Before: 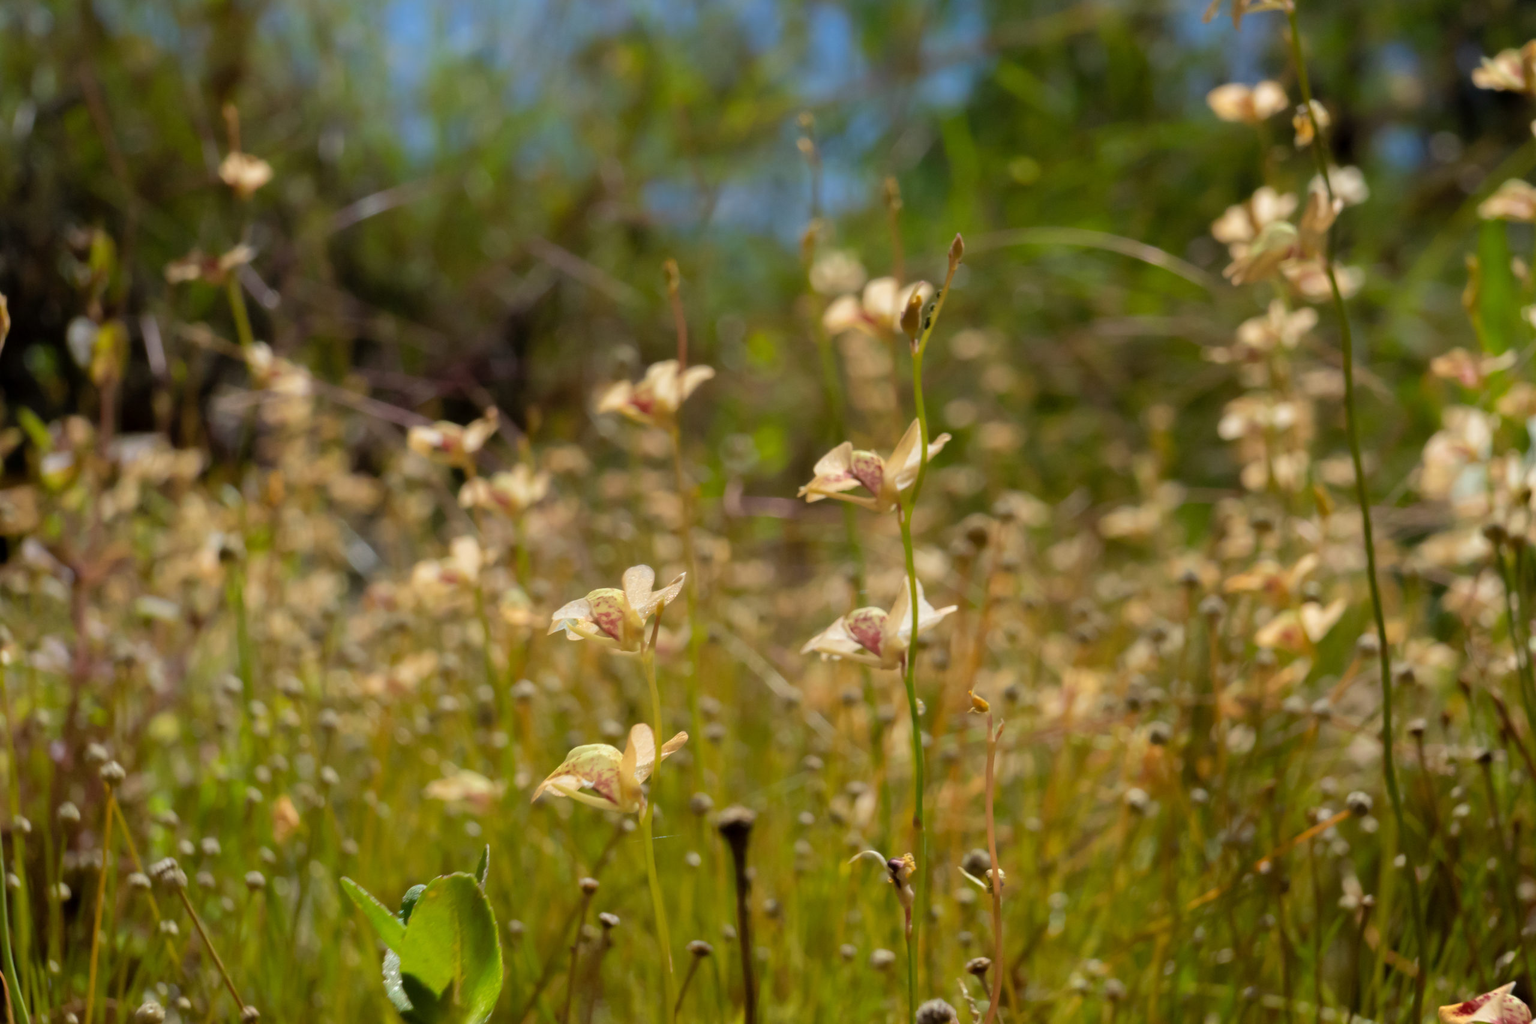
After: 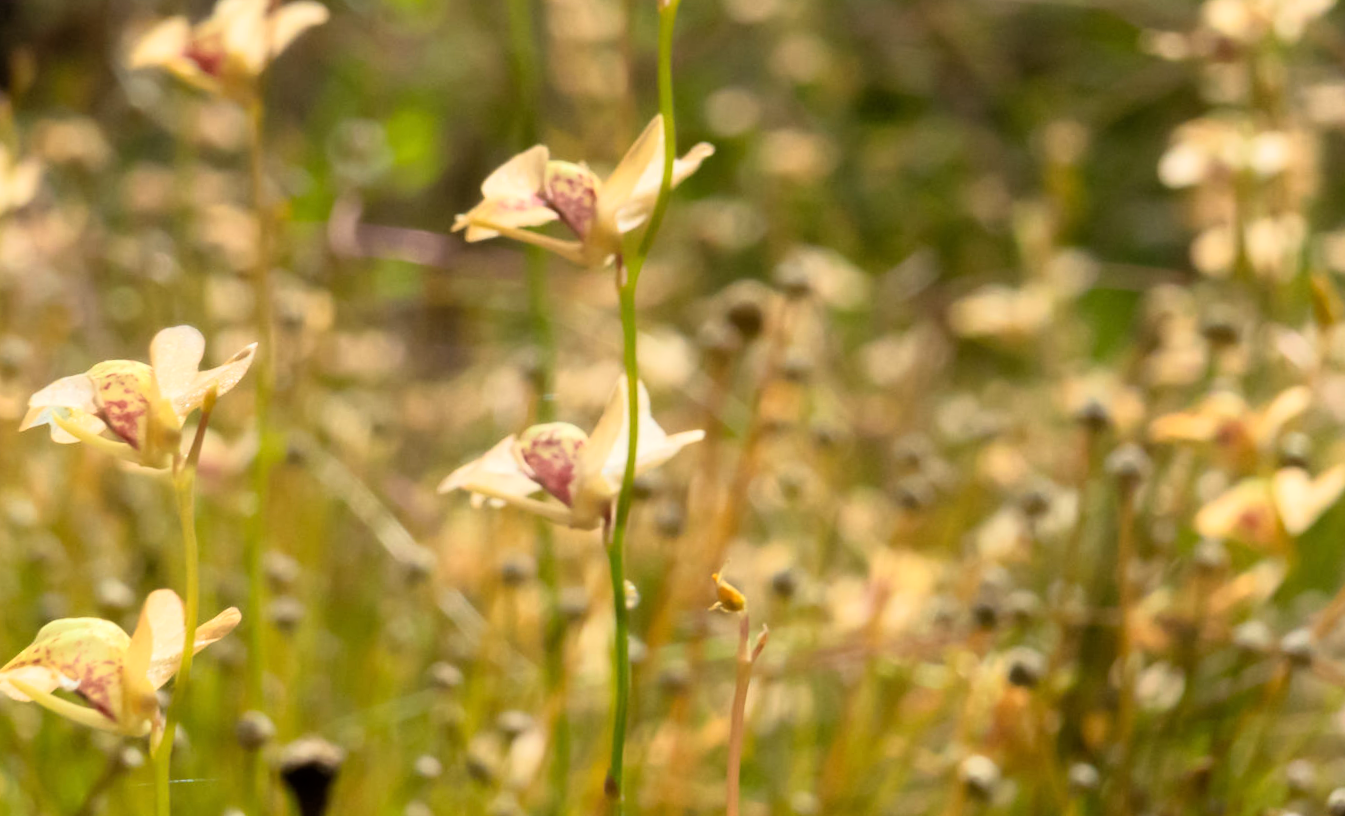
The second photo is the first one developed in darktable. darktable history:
crop: left 35.03%, top 36.625%, right 14.663%, bottom 20.057%
rotate and perspective: rotation 4.1°, automatic cropping off
base curve: curves: ch0 [(0, 0) (0.005, 0.002) (0.193, 0.295) (0.399, 0.664) (0.75, 0.928) (1, 1)]
